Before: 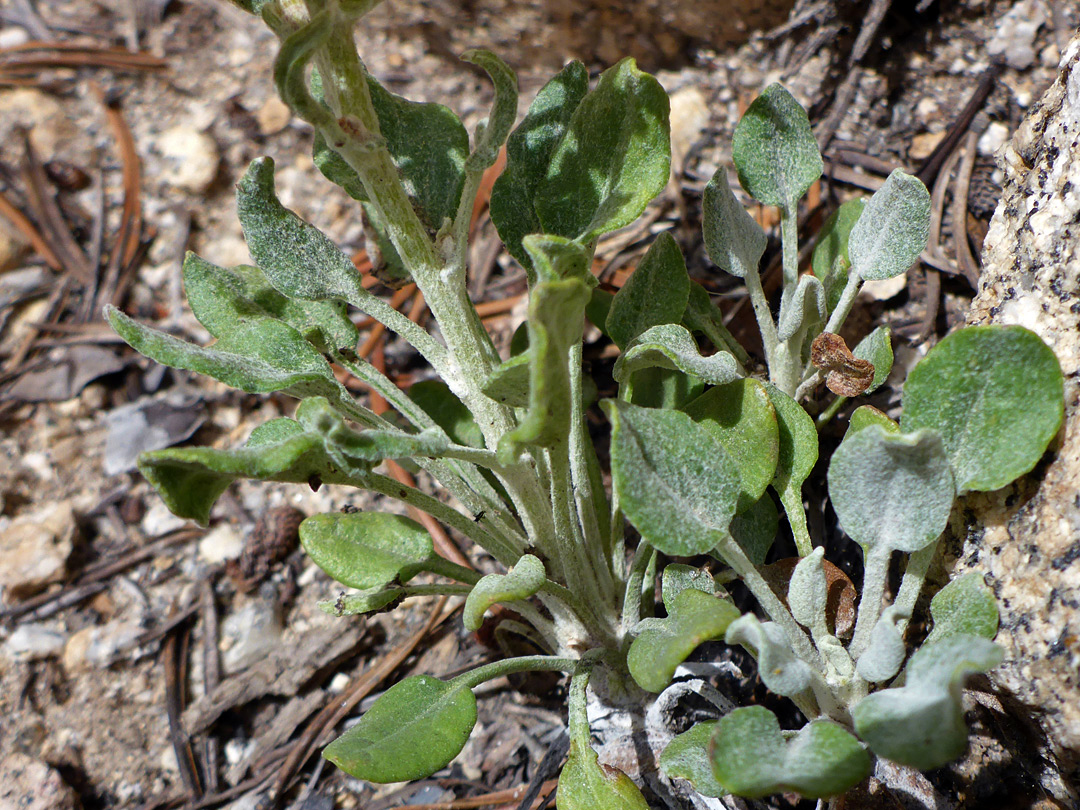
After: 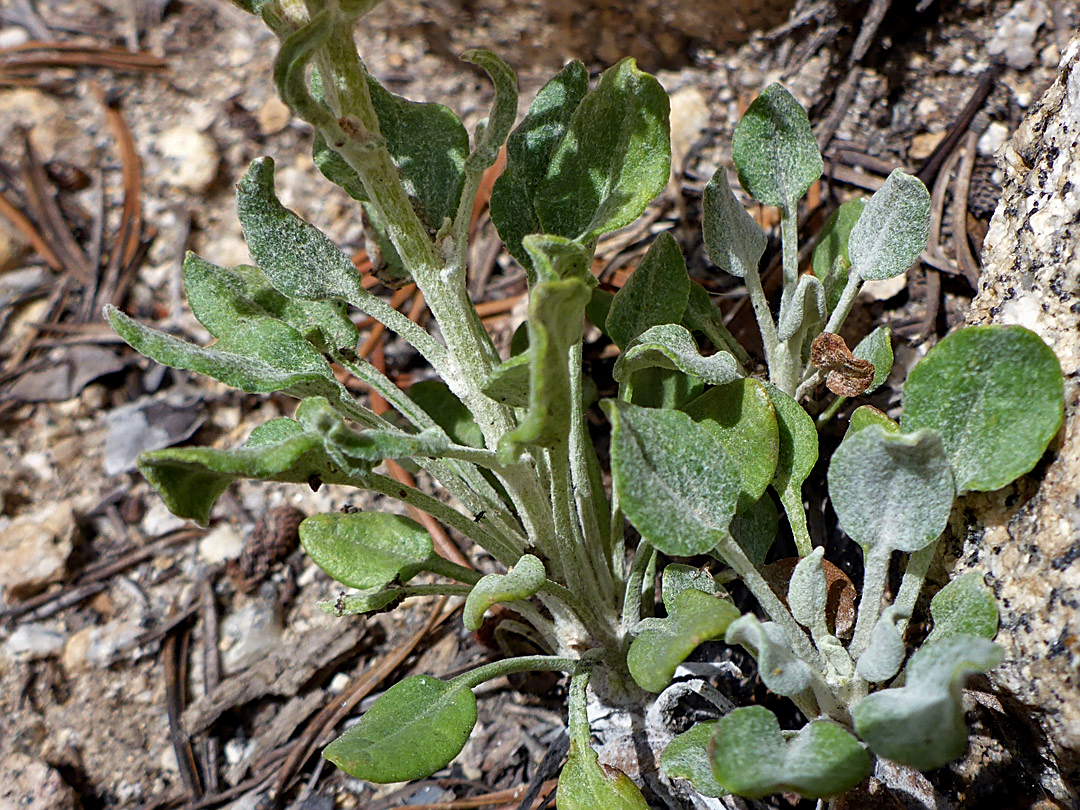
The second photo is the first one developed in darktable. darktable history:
local contrast: highlights 61%, shadows 107%, detail 106%, midtone range 0.528
sharpen: on, module defaults
